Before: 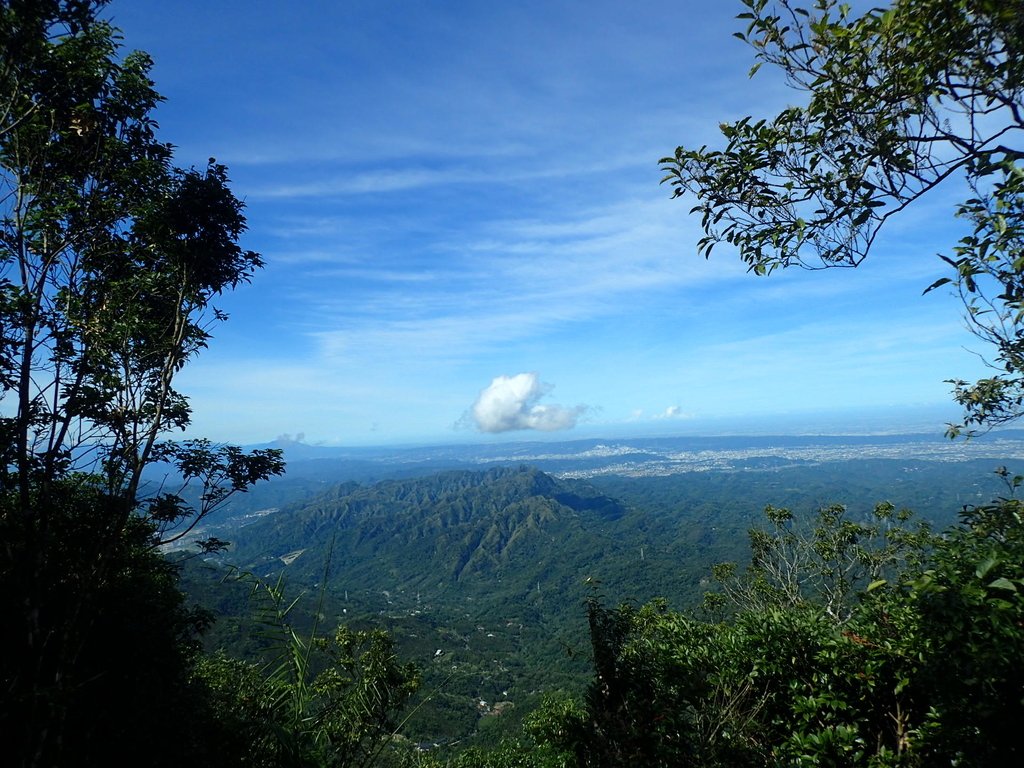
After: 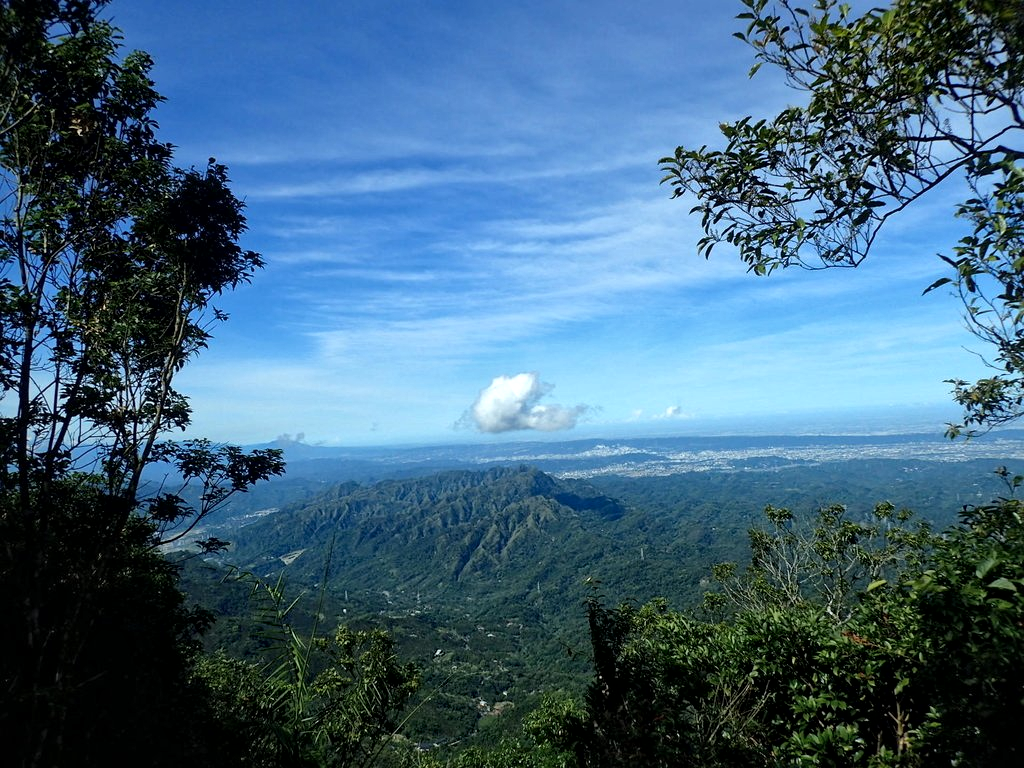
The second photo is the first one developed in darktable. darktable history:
local contrast: mode bilateral grid, contrast 20, coarseness 20, detail 150%, midtone range 0.2
